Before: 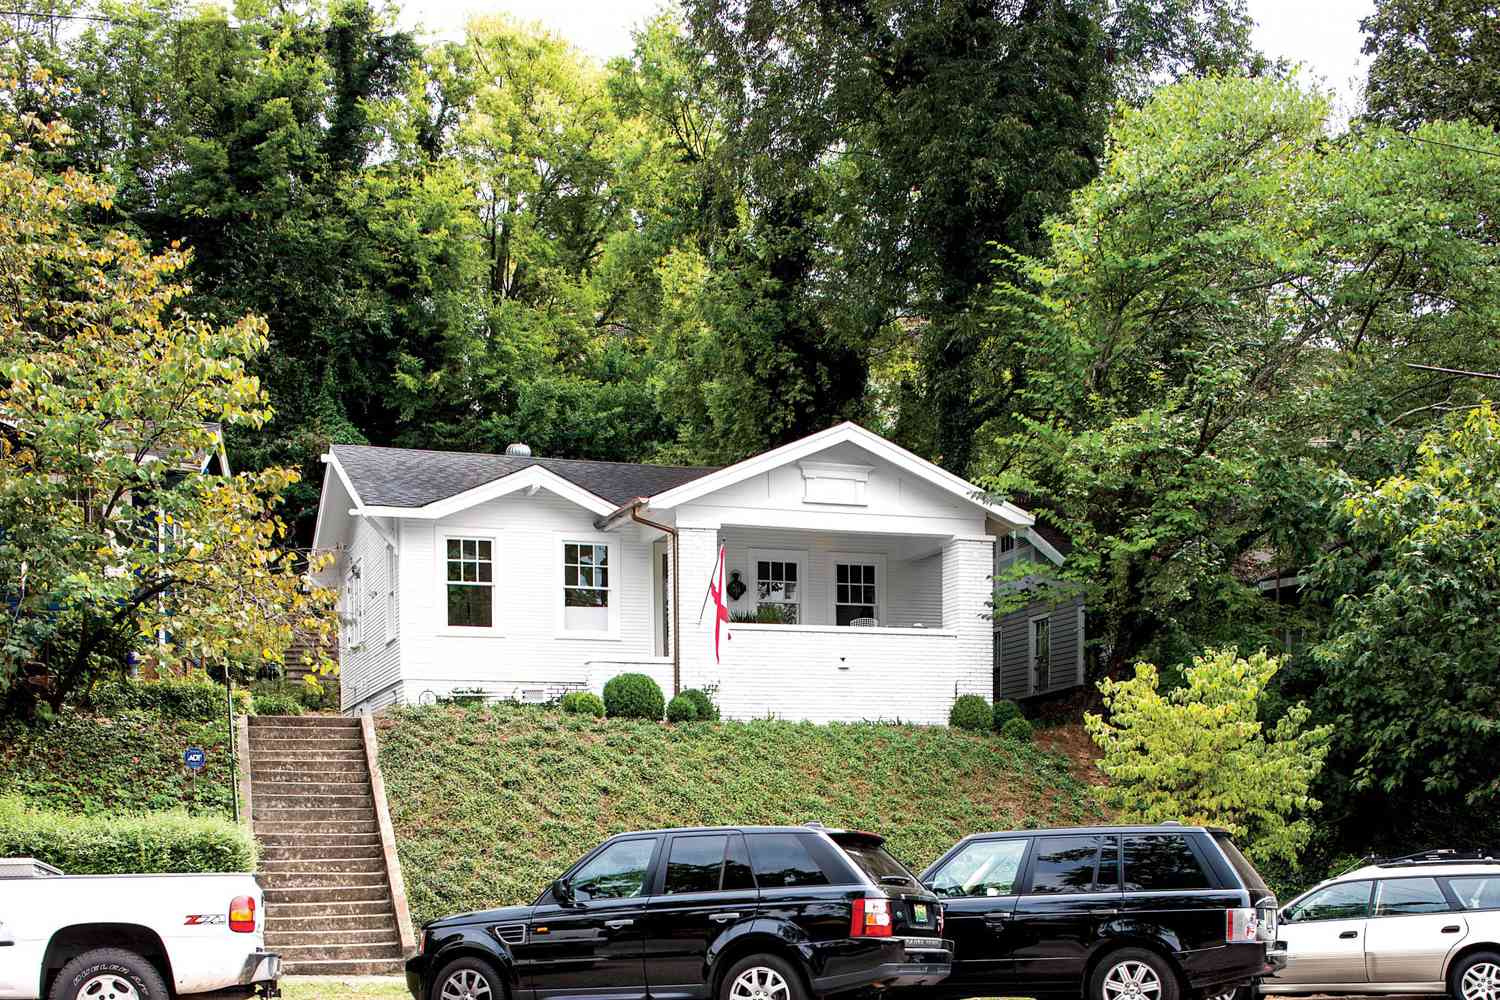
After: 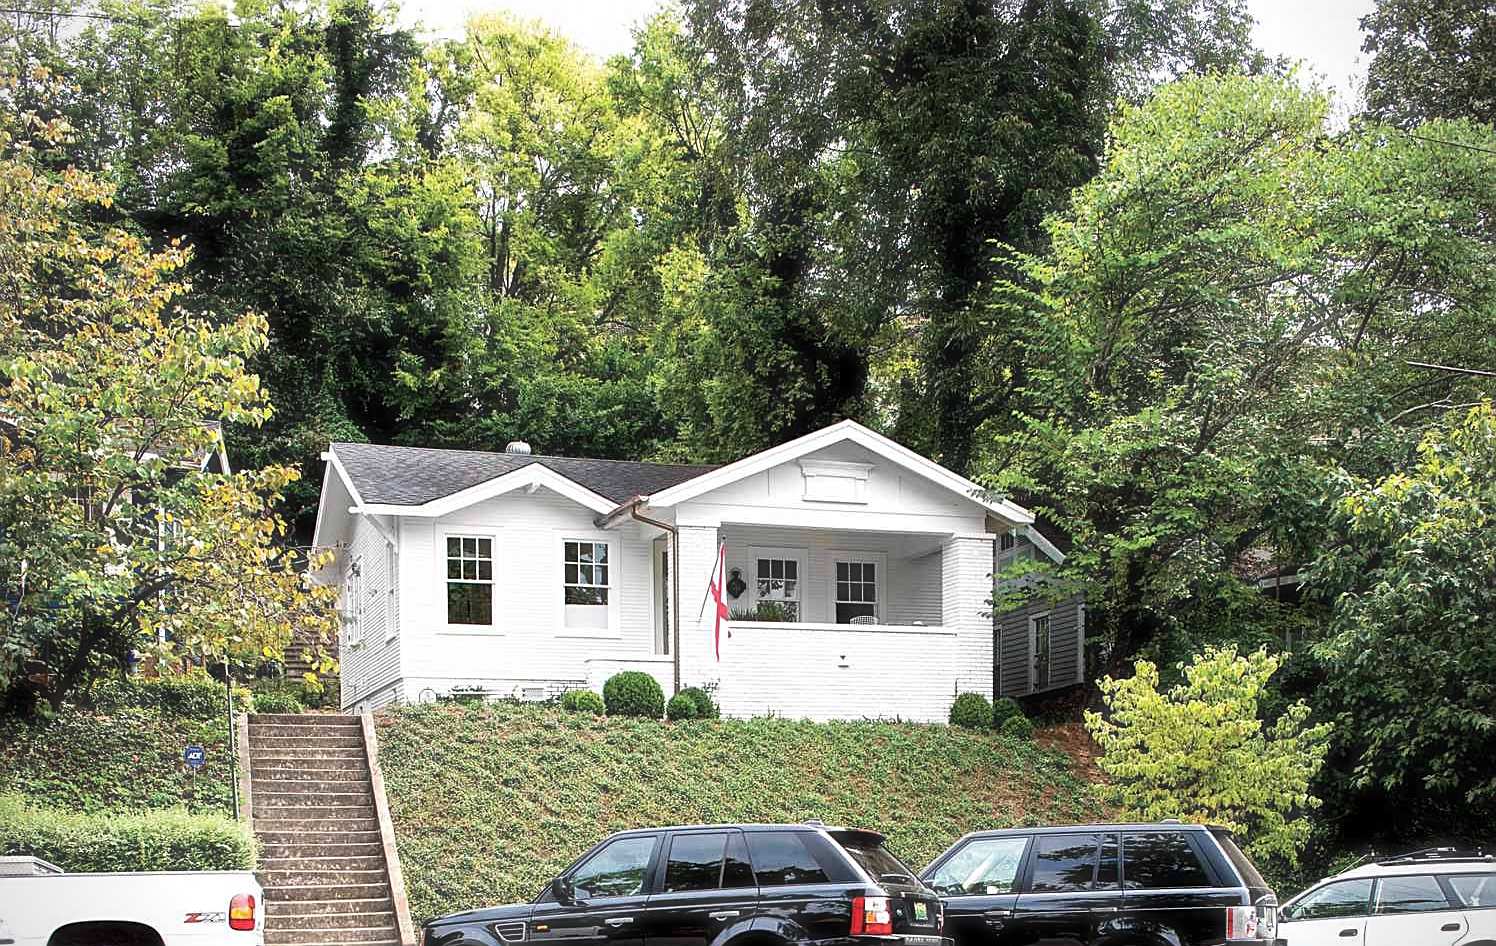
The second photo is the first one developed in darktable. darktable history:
base curve: curves: ch0 [(0, 0) (0.297, 0.298) (1, 1)], preserve colors none
crop: top 0.277%, right 0.254%, bottom 5.07%
sharpen: on, module defaults
vignetting: fall-off start 92.6%, center (-0.014, 0)
haze removal: strength -0.113, compatibility mode true, adaptive false
